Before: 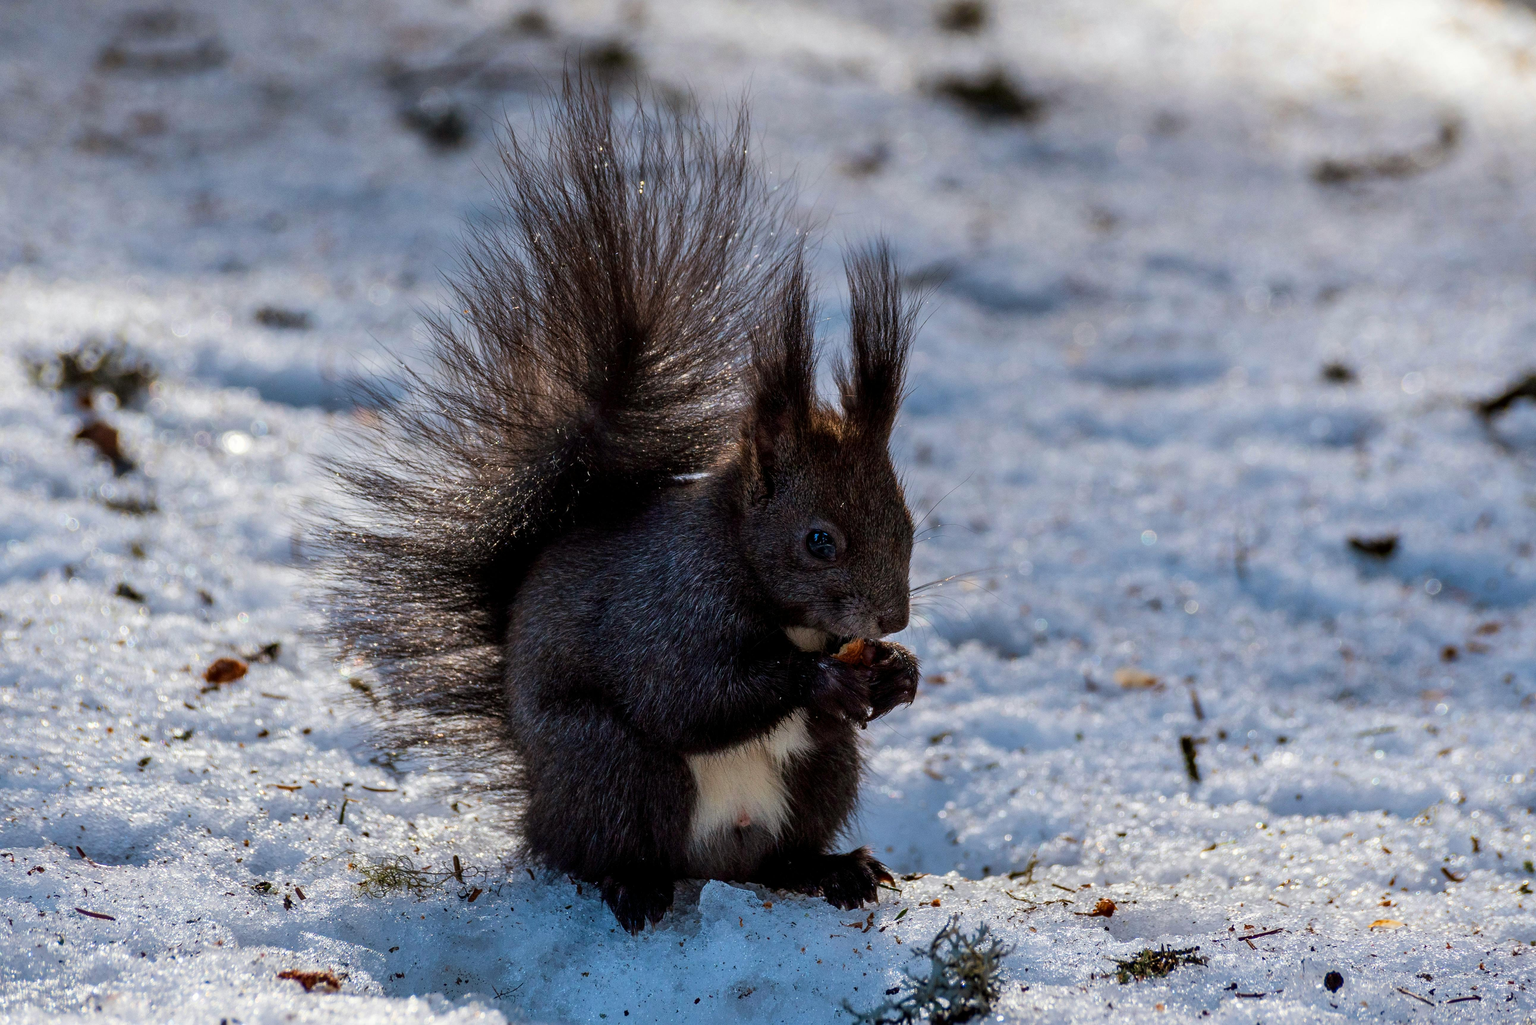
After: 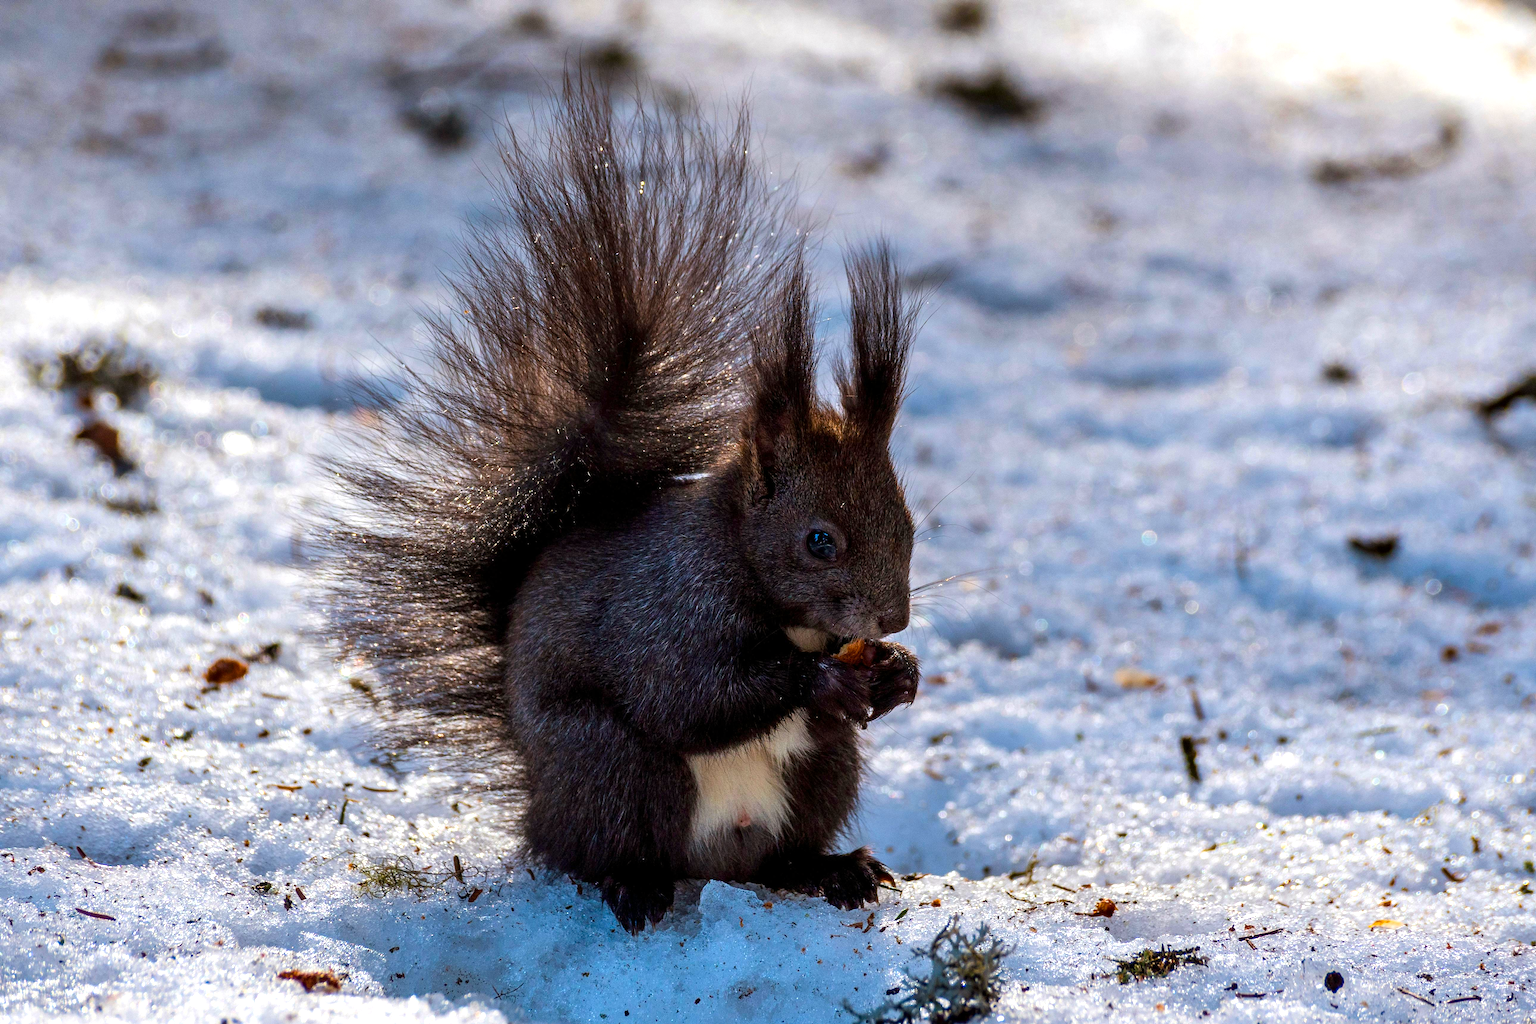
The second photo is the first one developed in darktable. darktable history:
color balance rgb: shadows lift › hue 86.39°, power › luminance 0.986%, power › chroma 0.38%, power › hue 35.43°, linear chroma grading › global chroma 16.448%, perceptual saturation grading › global saturation 0.282%, perceptual brilliance grading › global brilliance 12.537%
